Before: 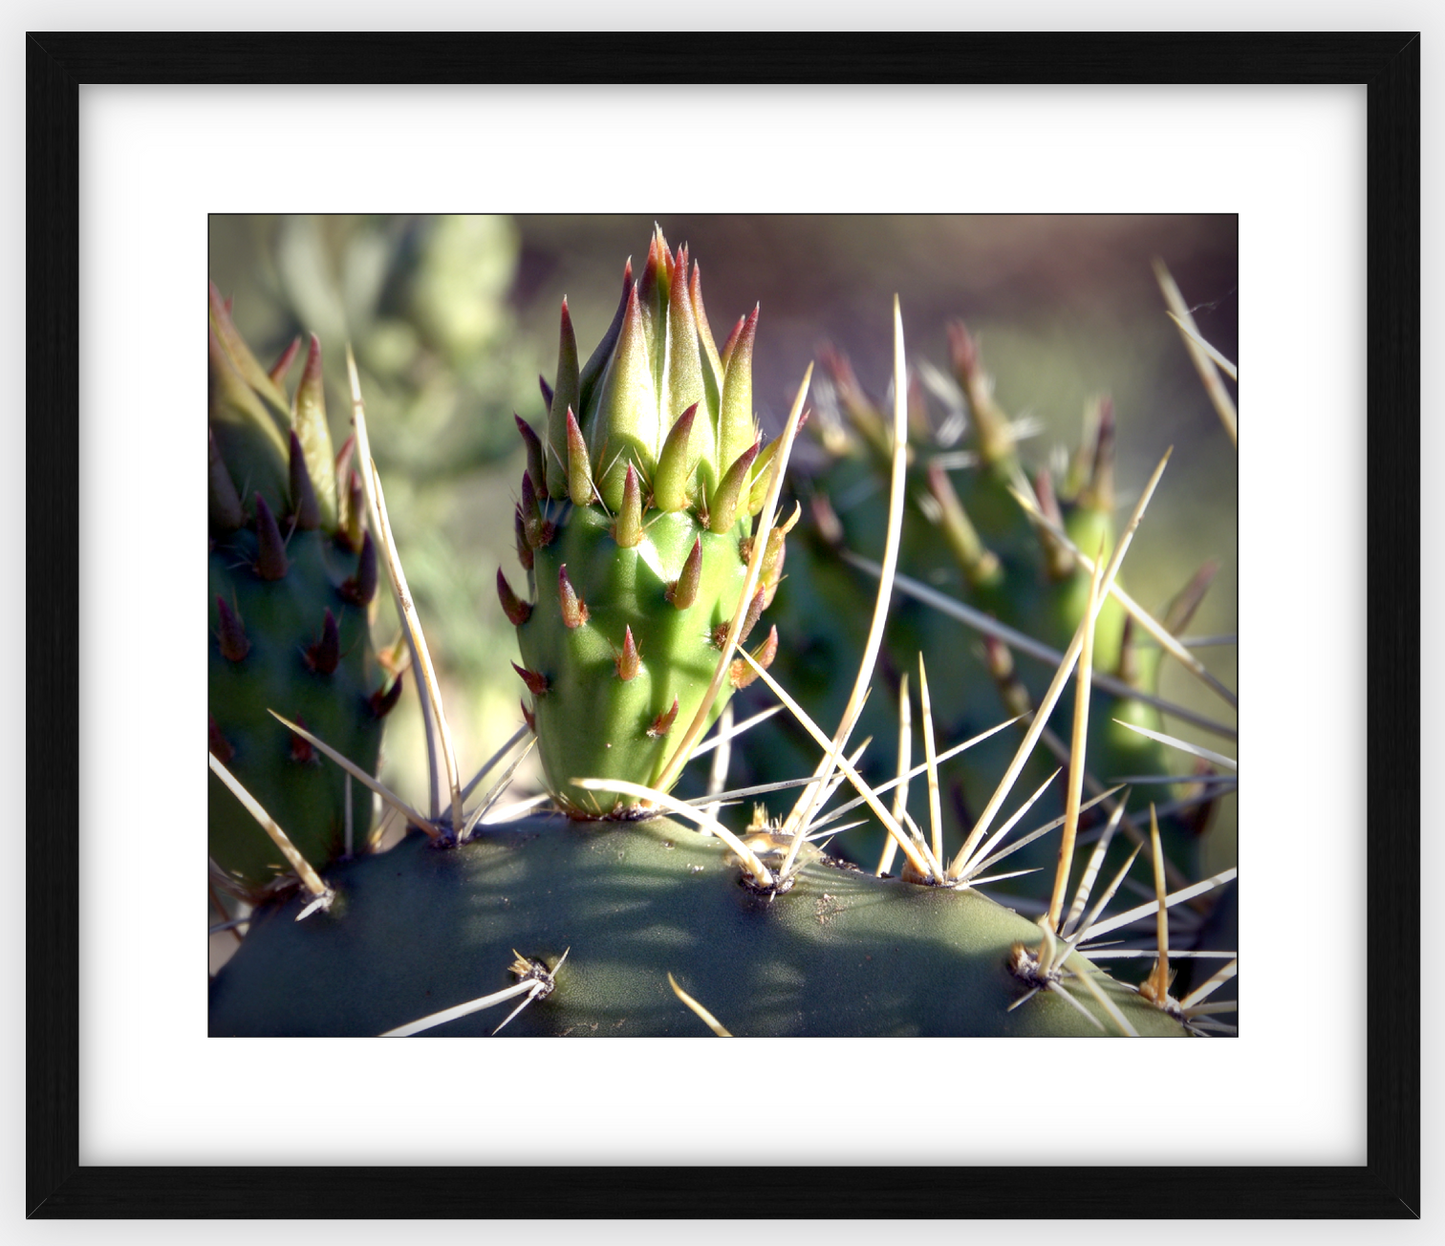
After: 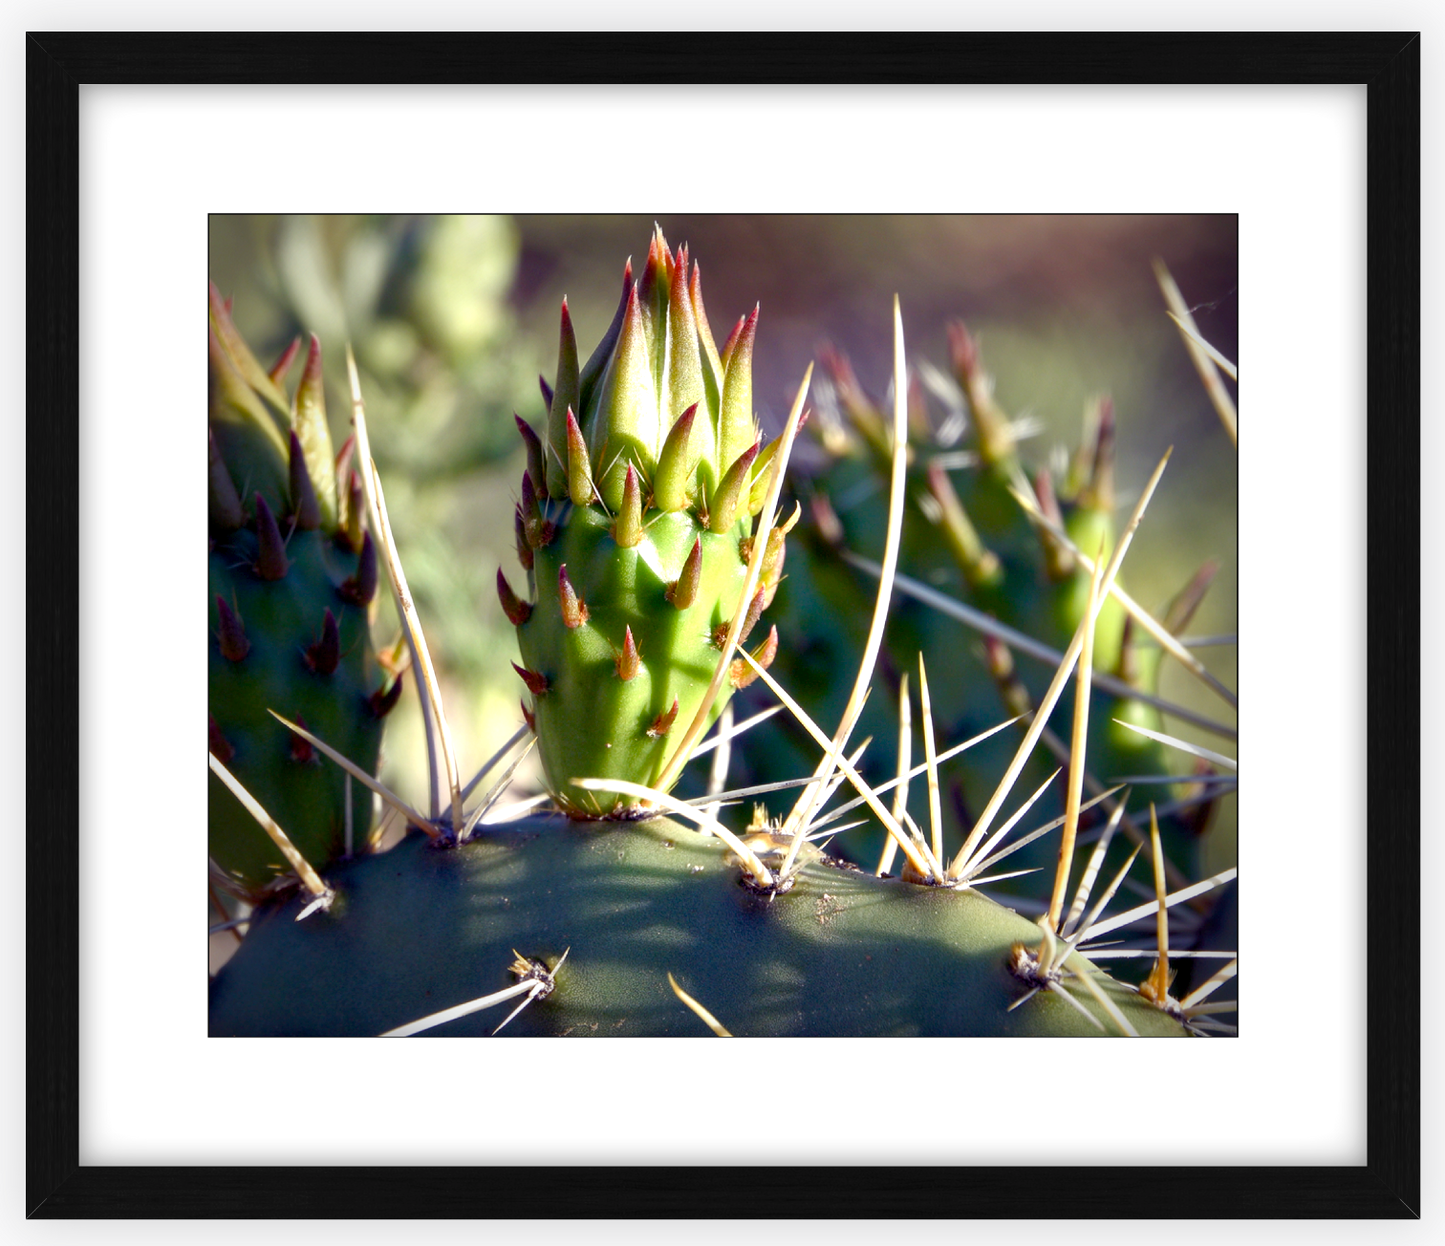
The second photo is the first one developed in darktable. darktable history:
color balance rgb: linear chroma grading › global chroma 8.12%, perceptual saturation grading › global saturation 9.07%, perceptual saturation grading › highlights -13.84%, perceptual saturation grading › mid-tones 14.88%, perceptual saturation grading › shadows 22.8%, perceptual brilliance grading › highlights 2.61%, global vibrance 12.07%
contrast brightness saturation: contrast 0.05
